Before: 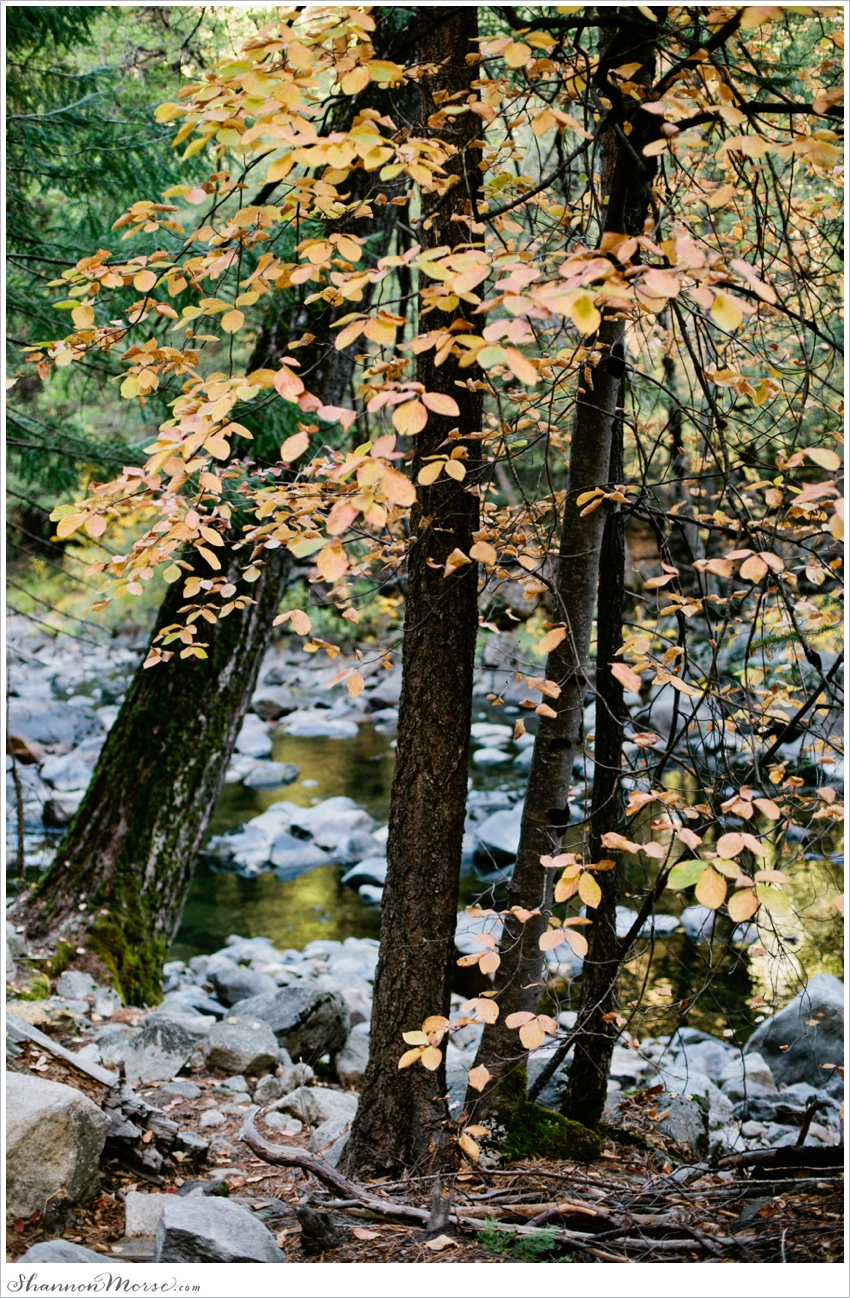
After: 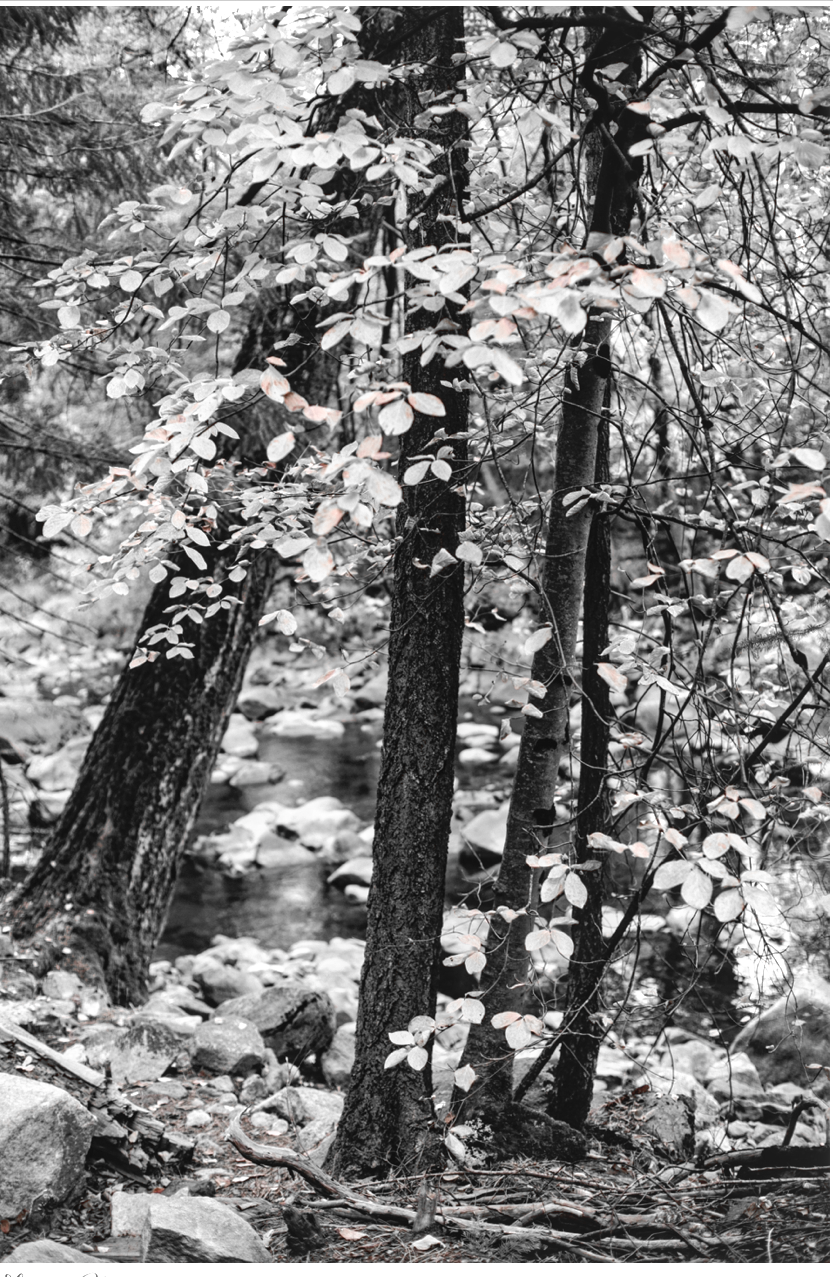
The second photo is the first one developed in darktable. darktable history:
crop: left 1.72%, right 0.272%, bottom 1.56%
exposure: black level correction 0, exposure 0.499 EV, compensate highlight preservation false
local contrast: detail 109%
shadows and highlights: shadows 25.94, white point adjustment -3.12, highlights -30.22
color balance rgb: highlights gain › luminance 14.904%, perceptual saturation grading › global saturation 20%, perceptual saturation grading › highlights -49.725%, perceptual saturation grading › shadows 24.076%, global vibrance 0.322%
color zones: curves: ch1 [(0, 0.006) (0.094, 0.285) (0.171, 0.001) (0.429, 0.001) (0.571, 0.003) (0.714, 0.004) (0.857, 0.004) (1, 0.006)]
